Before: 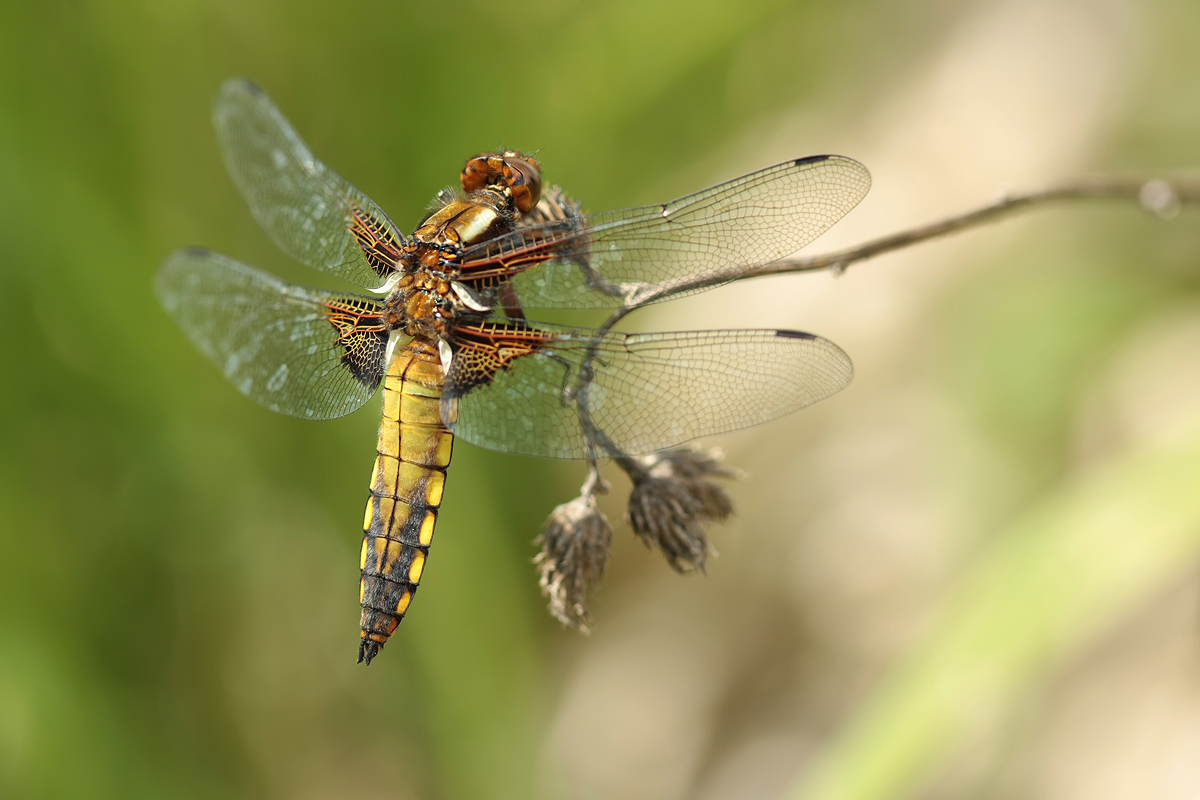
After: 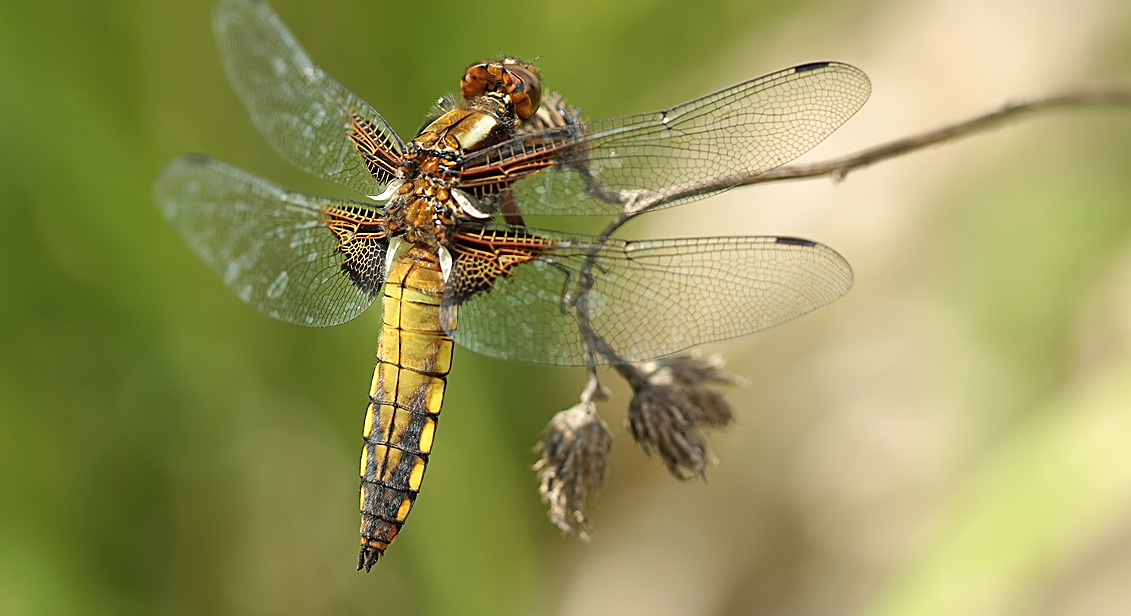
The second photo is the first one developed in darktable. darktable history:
crop and rotate: angle 0.03°, top 11.643%, right 5.651%, bottom 11.189%
sharpen: amount 0.575
